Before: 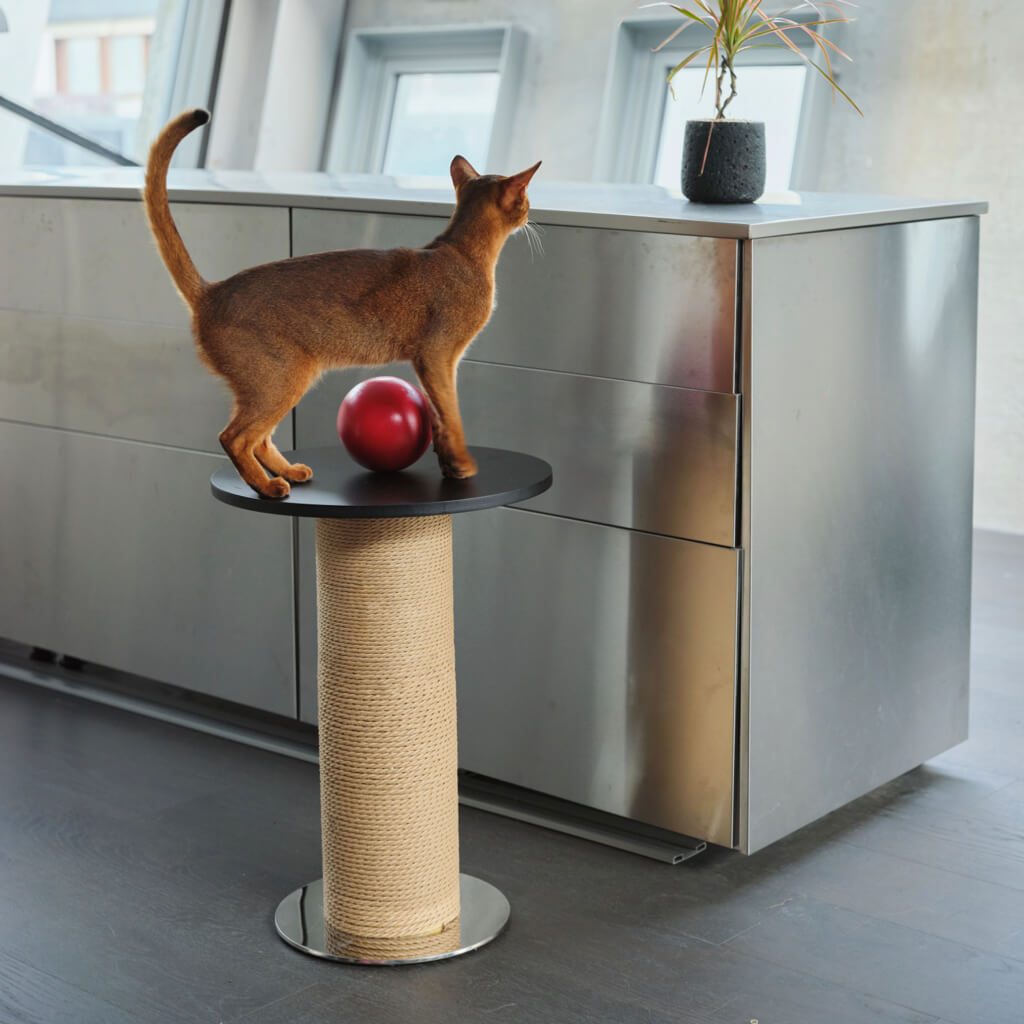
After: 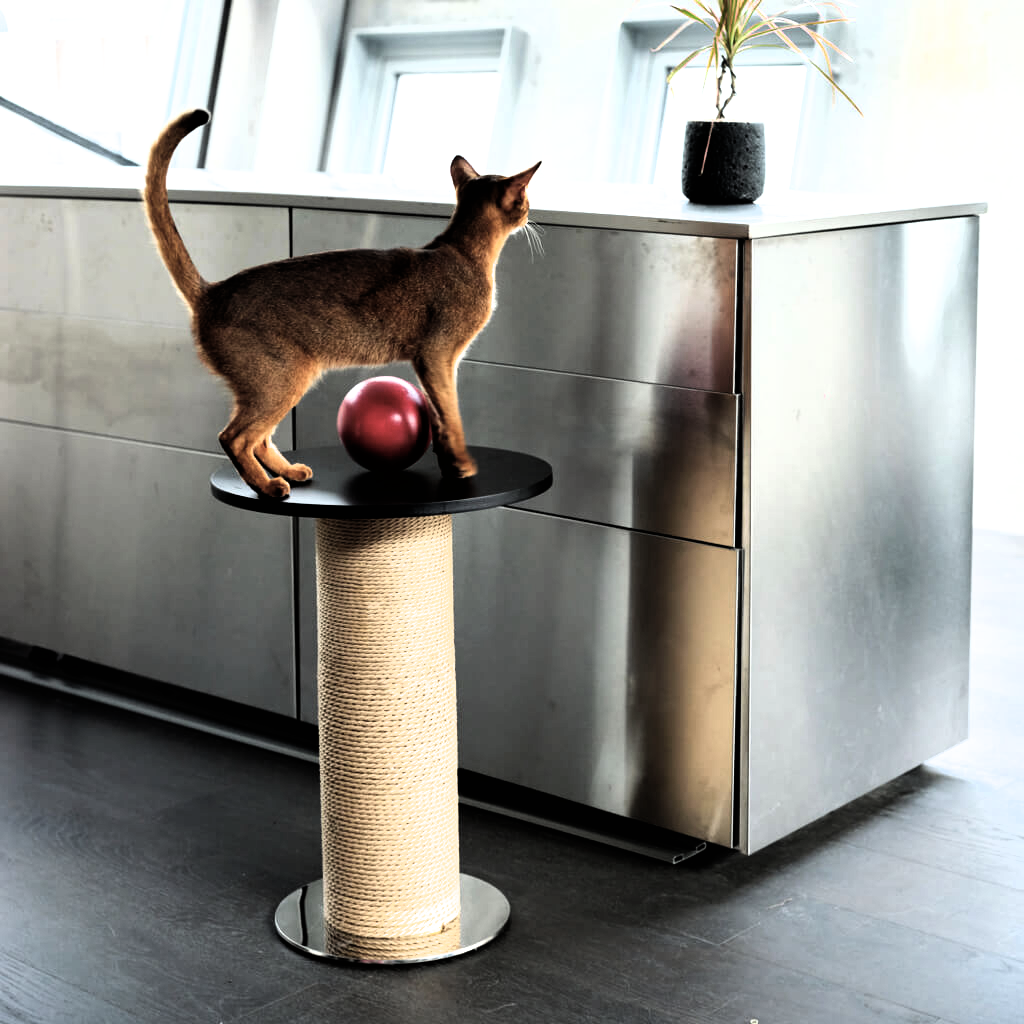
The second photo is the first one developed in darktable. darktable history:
contrast brightness saturation: contrast 0.01, saturation -0.05
tone equalizer: -8 EV -0.417 EV, -7 EV -0.389 EV, -6 EV -0.333 EV, -5 EV -0.222 EV, -3 EV 0.222 EV, -2 EV 0.333 EV, -1 EV 0.389 EV, +0 EV 0.417 EV, edges refinement/feathering 500, mask exposure compensation -1.57 EV, preserve details no
filmic rgb: black relative exposure -8.2 EV, white relative exposure 2.2 EV, threshold 3 EV, hardness 7.11, latitude 85.74%, contrast 1.696, highlights saturation mix -4%, shadows ↔ highlights balance -2.69%, color science v5 (2021), contrast in shadows safe, contrast in highlights safe, enable highlight reconstruction true
